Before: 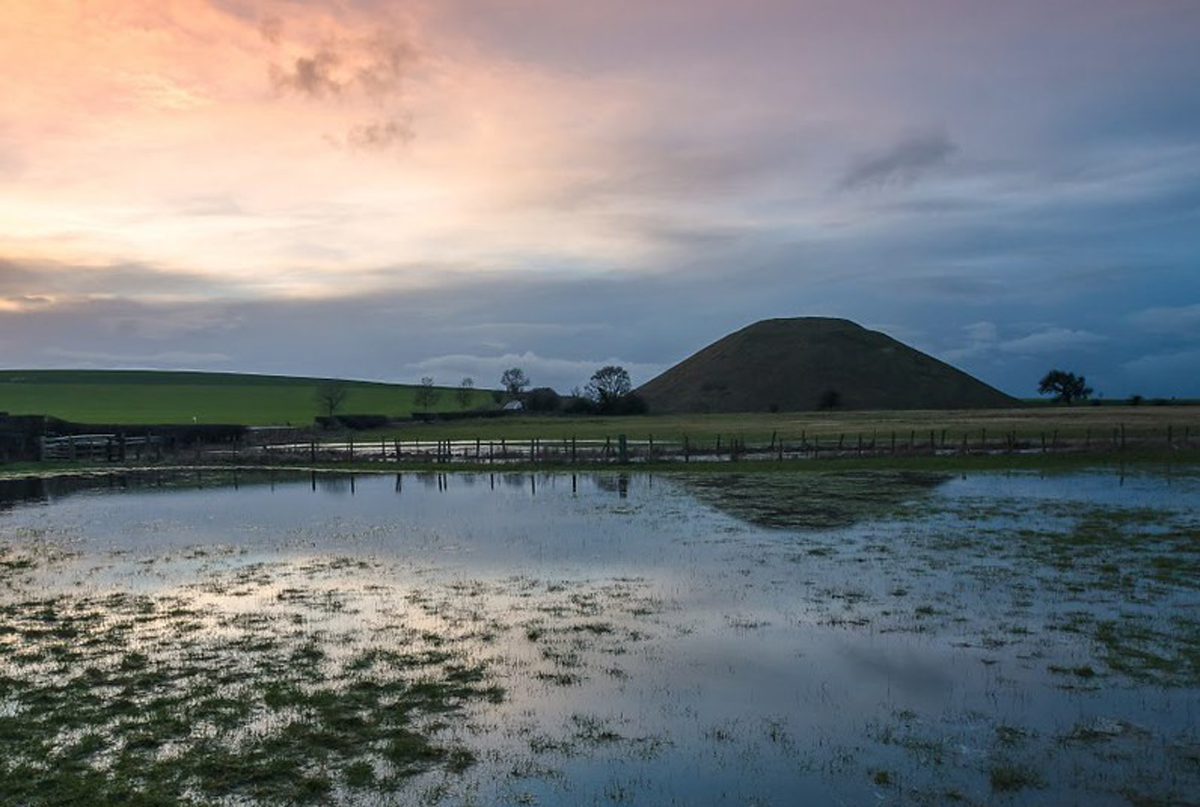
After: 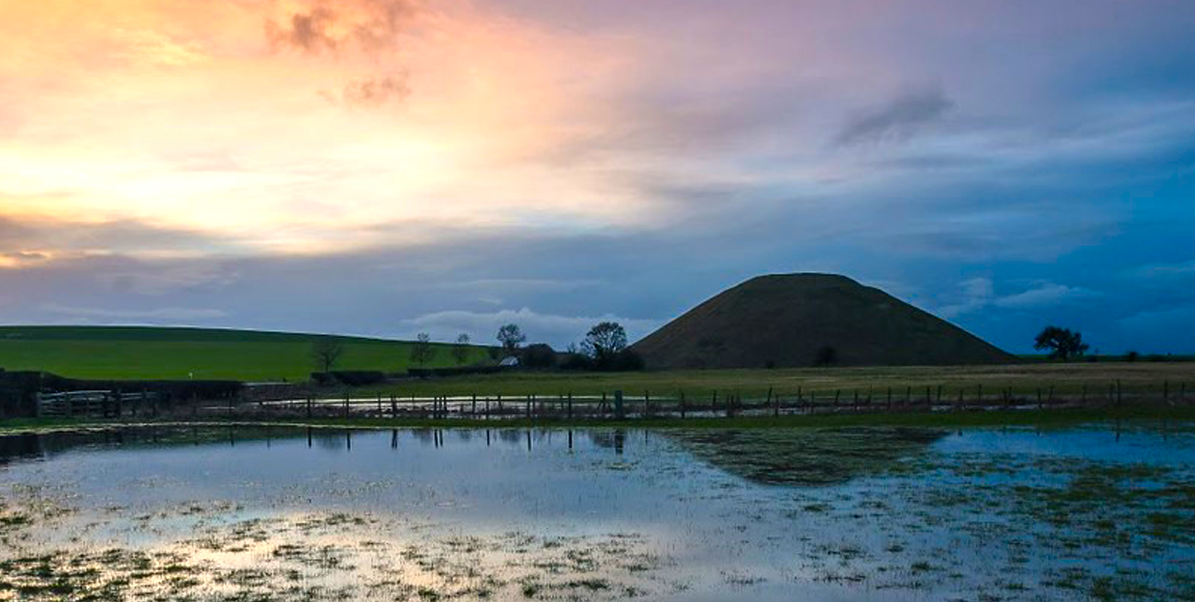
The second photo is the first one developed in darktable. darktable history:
color balance rgb: linear chroma grading › global chroma 50%, perceptual saturation grading › global saturation 2.34%, global vibrance 6.64%, contrast 12.71%, saturation formula JzAzBz (2021)
crop: left 0.387%, top 5.469%, bottom 19.809%
